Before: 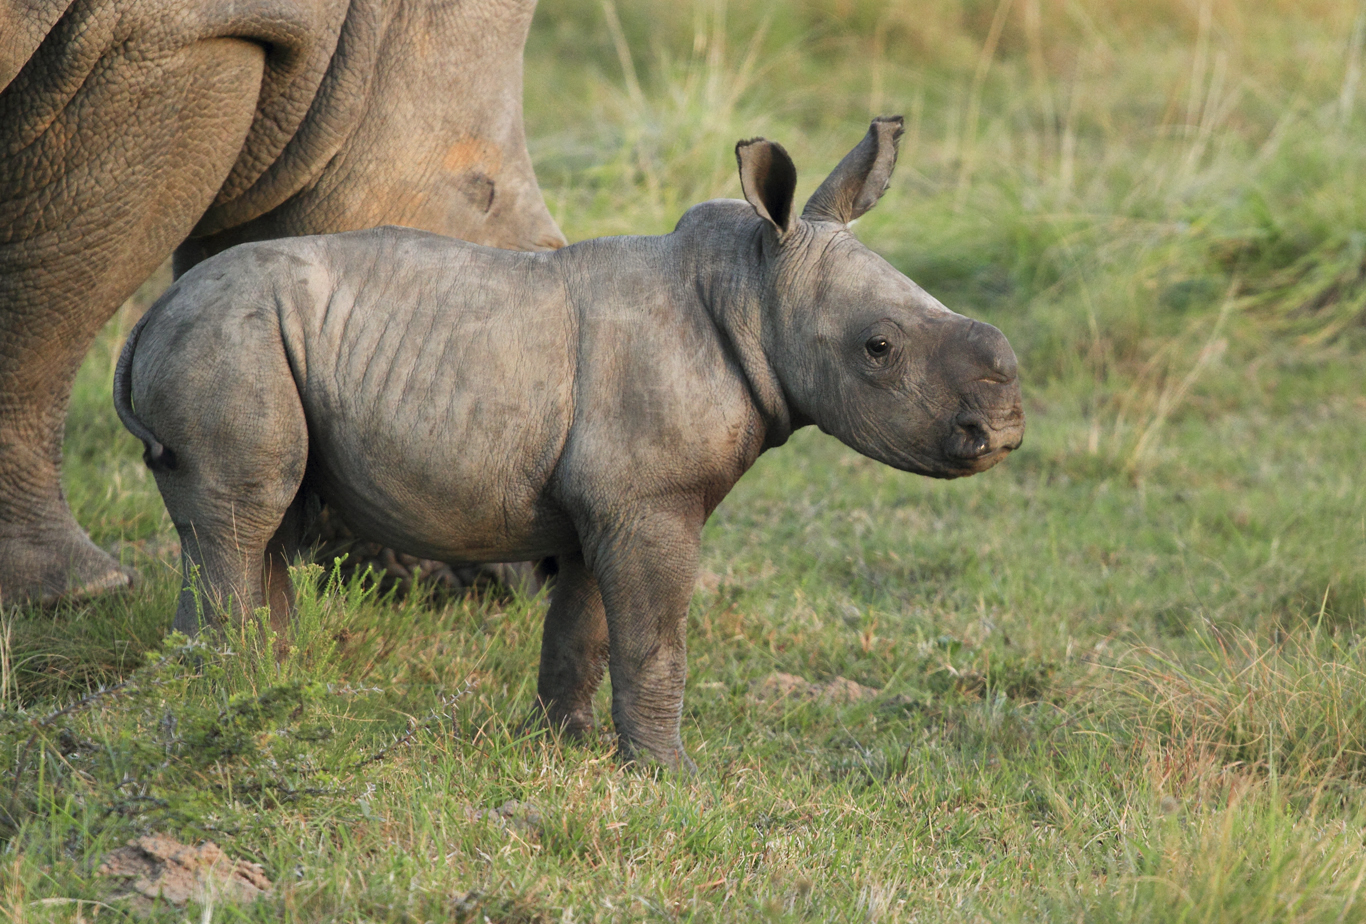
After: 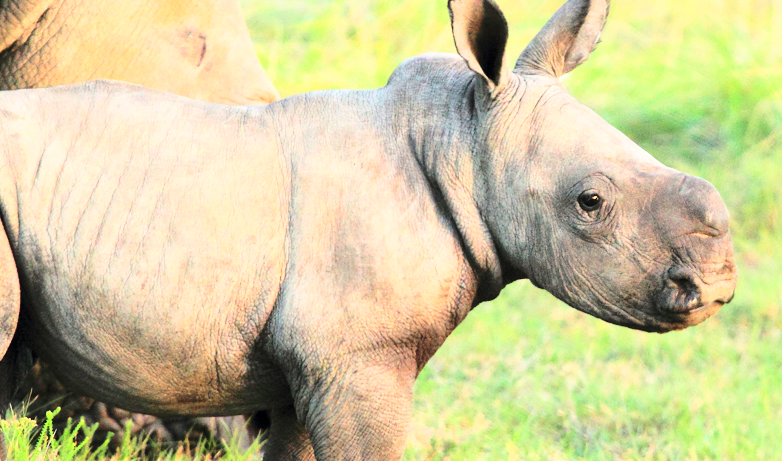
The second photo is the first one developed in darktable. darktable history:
exposure: exposure -0.154 EV, compensate exposure bias true, compensate highlight preservation false
crop: left 21.135%, top 15.905%, right 21.562%, bottom 34.198%
base curve: curves: ch0 [(0, 0) (0.028, 0.03) (0.121, 0.232) (0.46, 0.748) (0.859, 0.968) (1, 1)]
contrast brightness saturation: contrast 0.199, brightness 0.162, saturation 0.219
